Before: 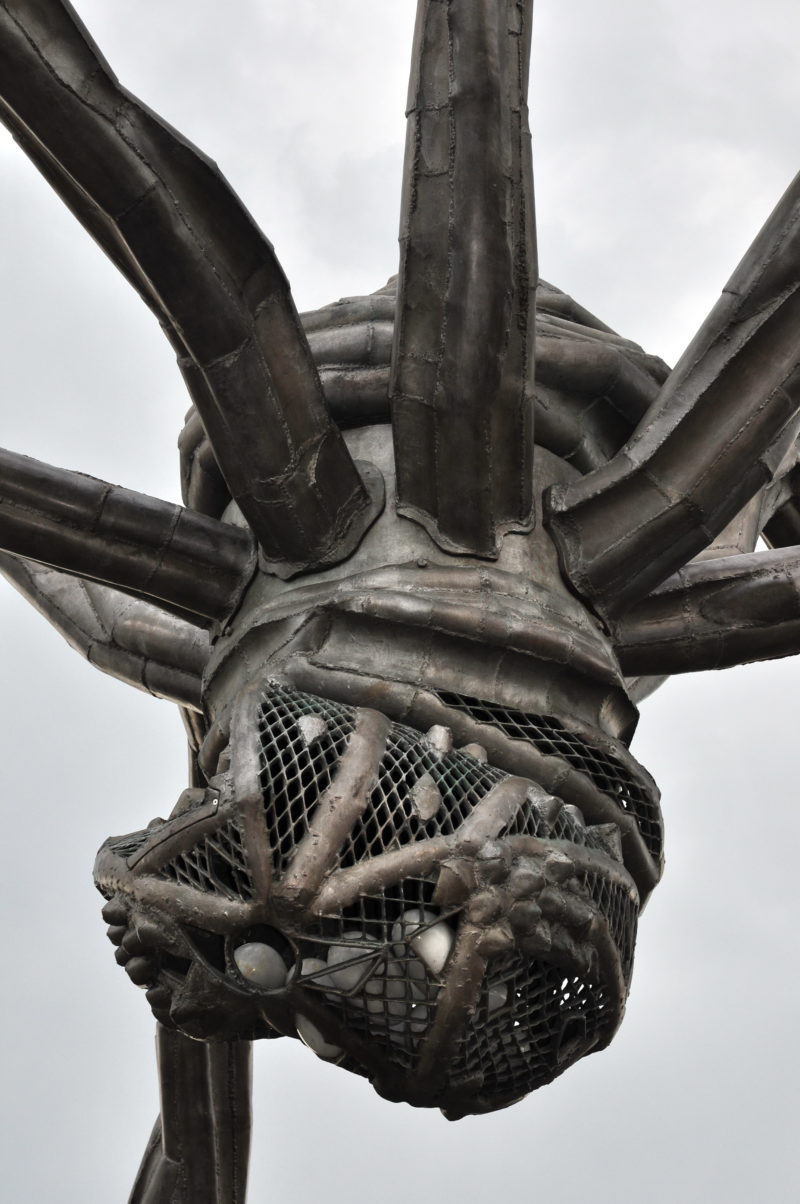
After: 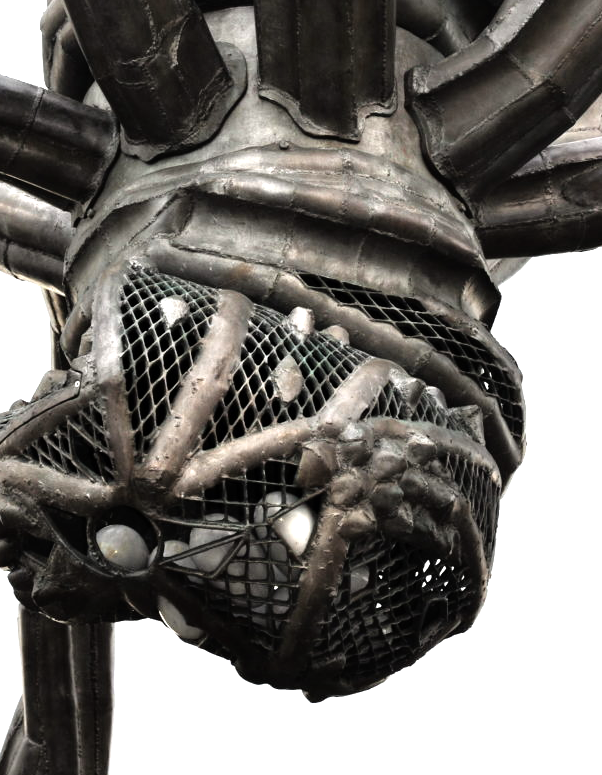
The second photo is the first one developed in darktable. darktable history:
crop and rotate: left 17.303%, top 34.753%, right 7.446%, bottom 0.828%
tone equalizer: -8 EV -1.08 EV, -7 EV -1.01 EV, -6 EV -0.906 EV, -5 EV -0.614 EV, -3 EV 0.573 EV, -2 EV 0.892 EV, -1 EV 1.01 EV, +0 EV 1.05 EV
